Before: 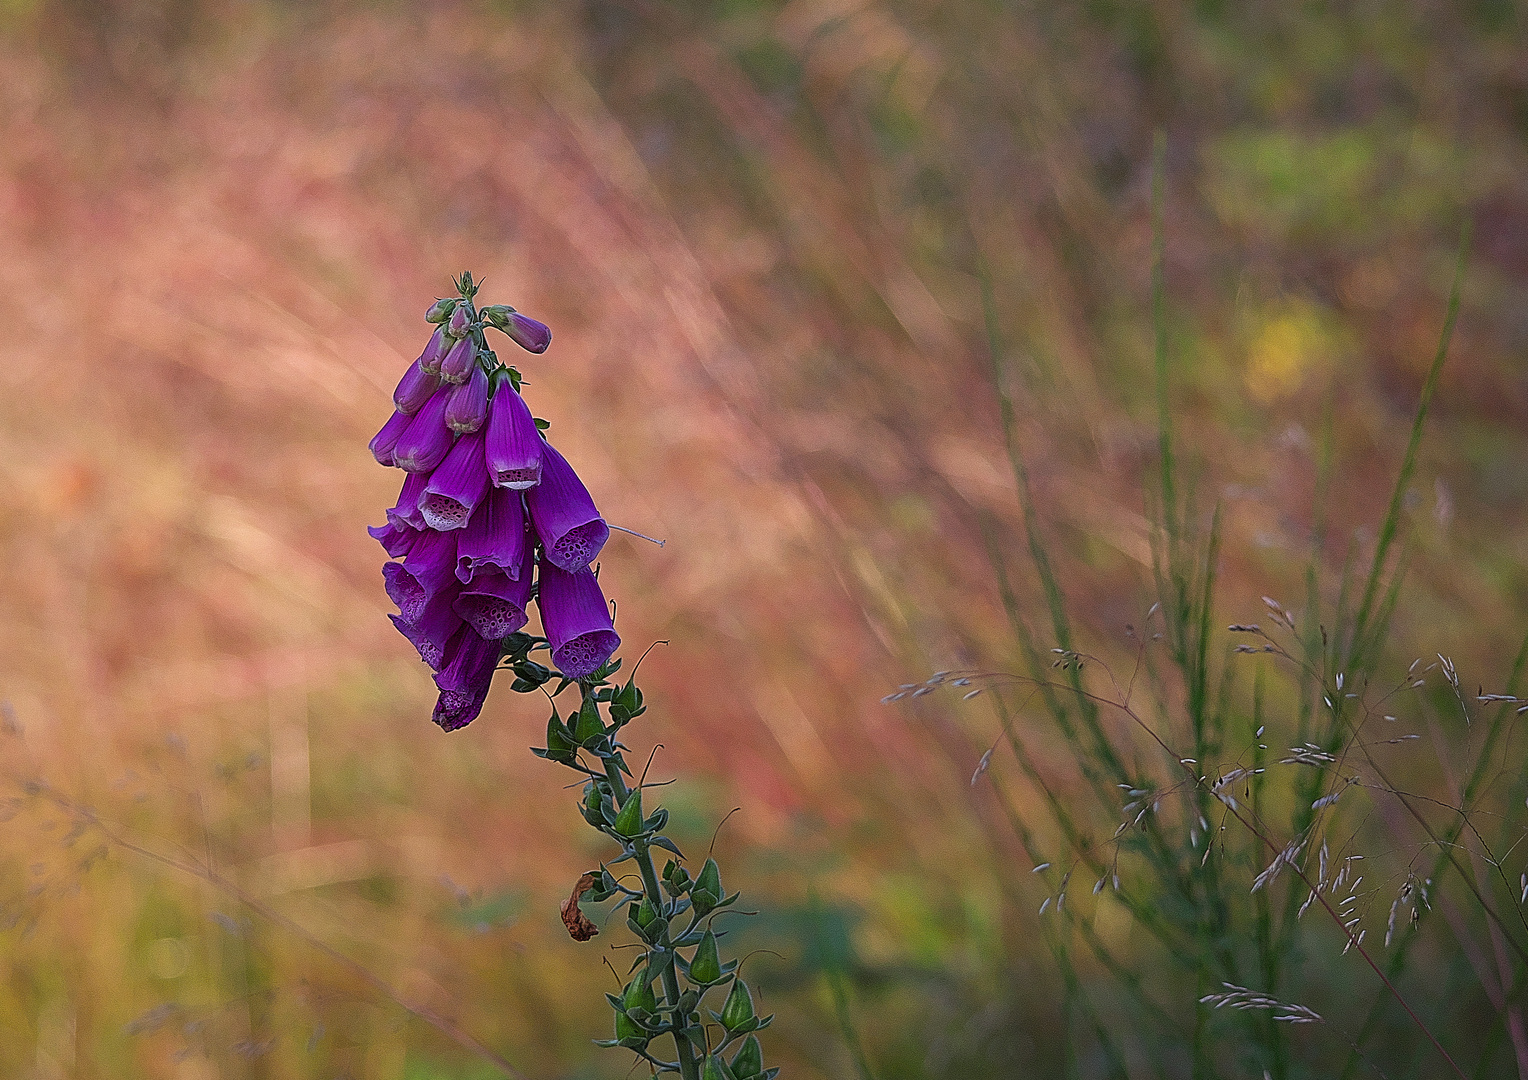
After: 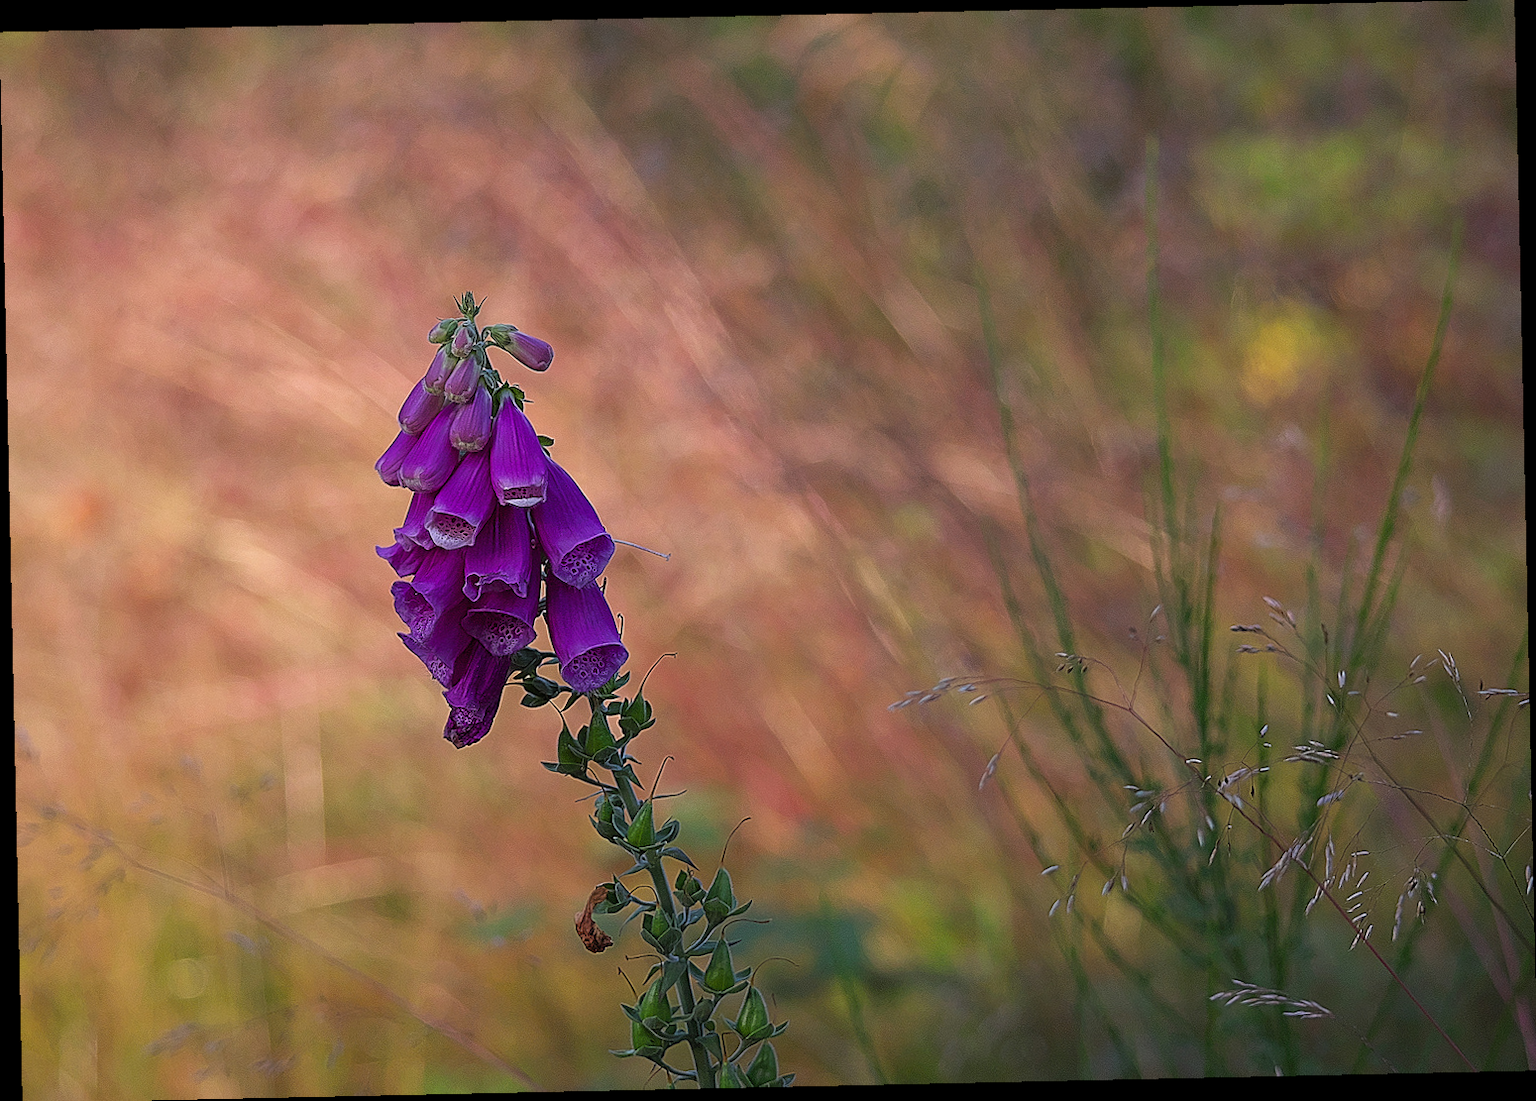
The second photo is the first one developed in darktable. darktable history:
exposure: exposure 0 EV, compensate highlight preservation false
rotate and perspective: rotation -1.24°, automatic cropping off
